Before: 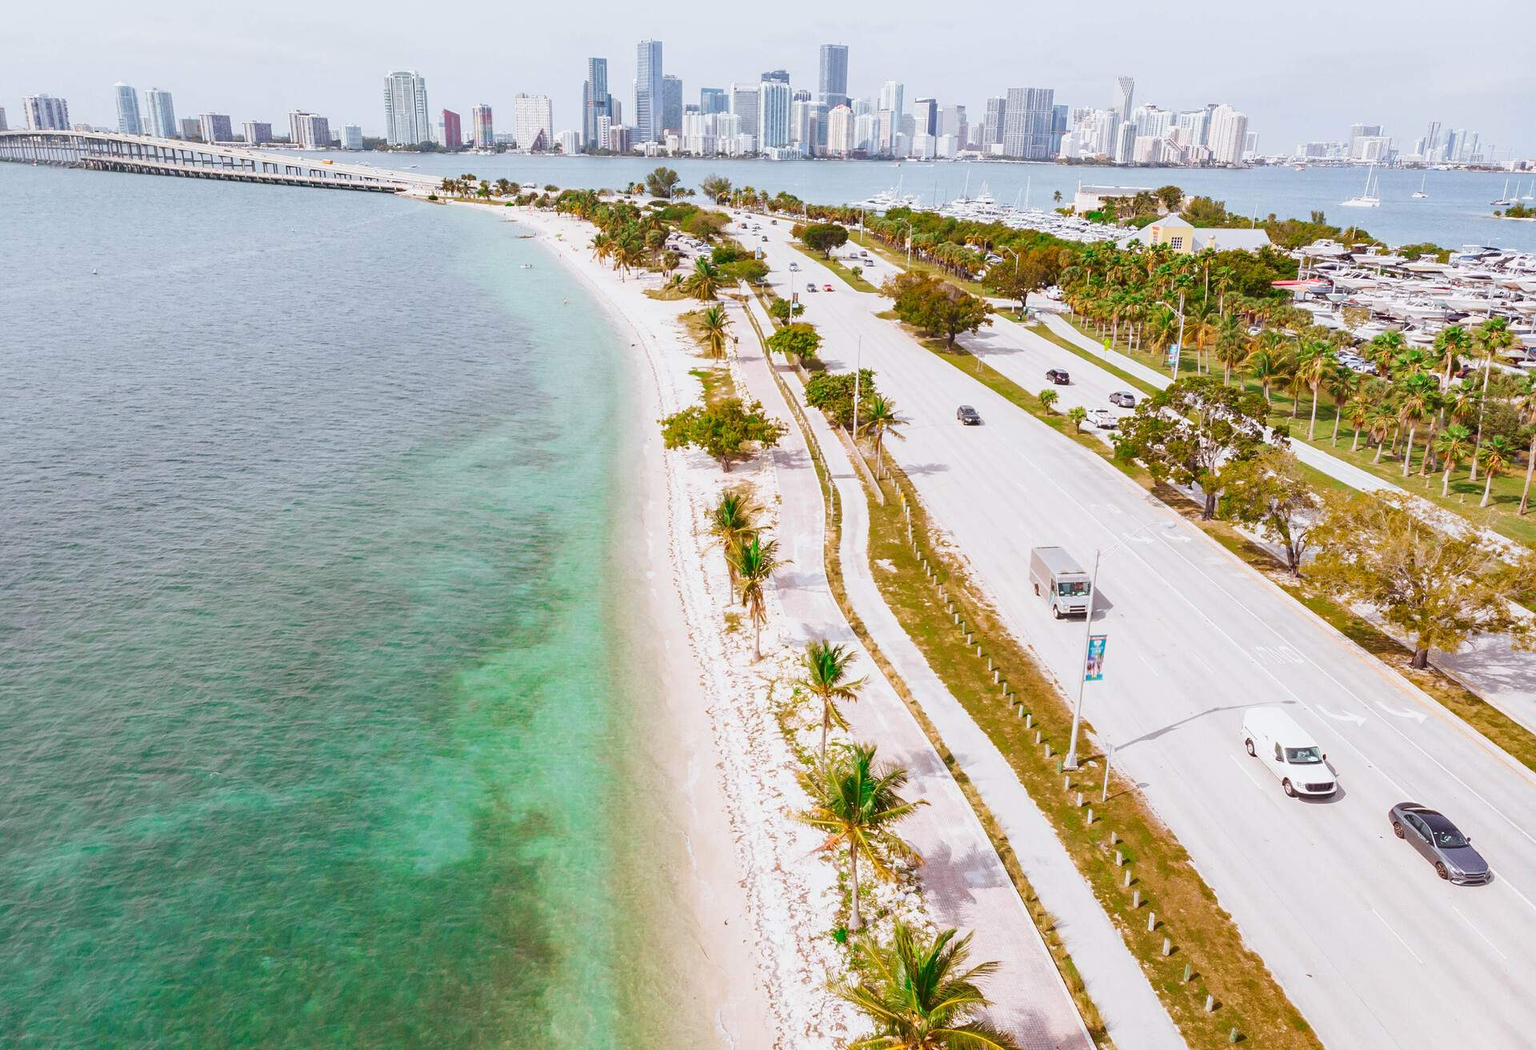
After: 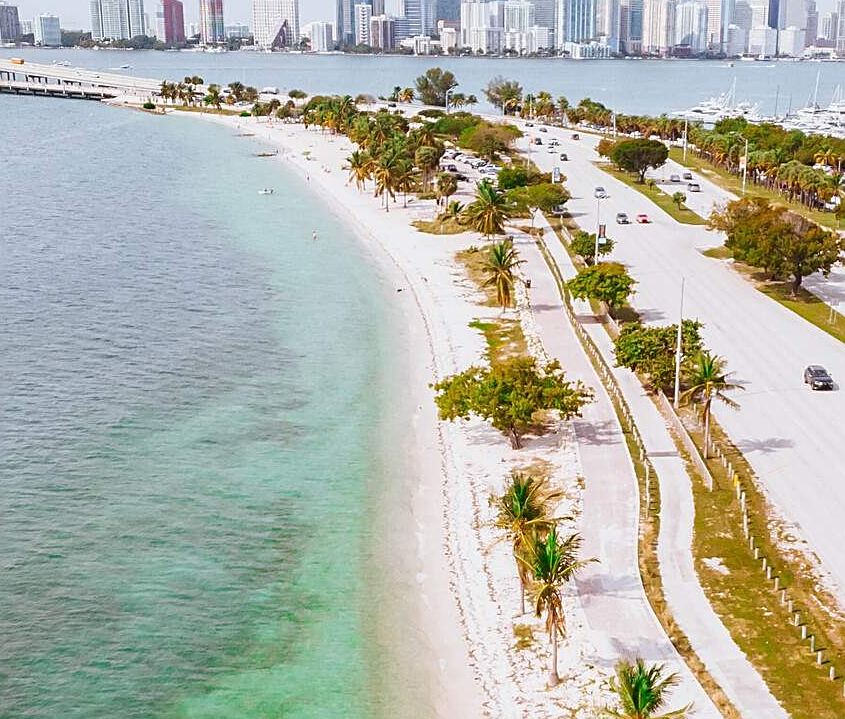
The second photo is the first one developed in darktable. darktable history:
sharpen: on, module defaults
crop: left 20.453%, top 10.817%, right 35.536%, bottom 34.313%
